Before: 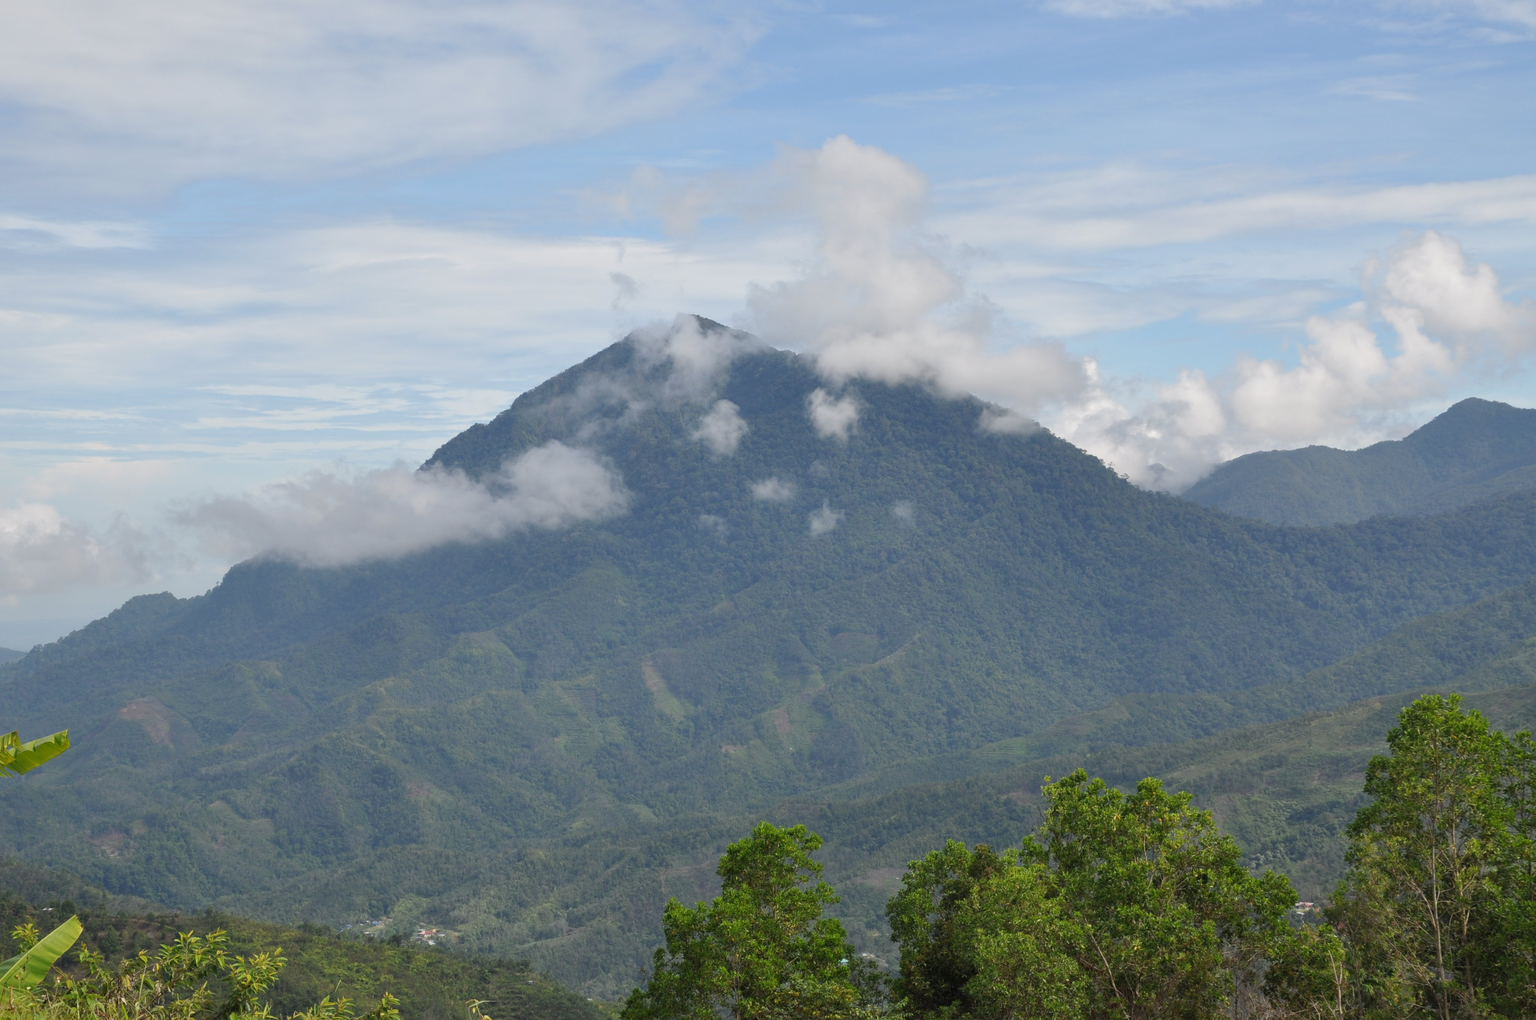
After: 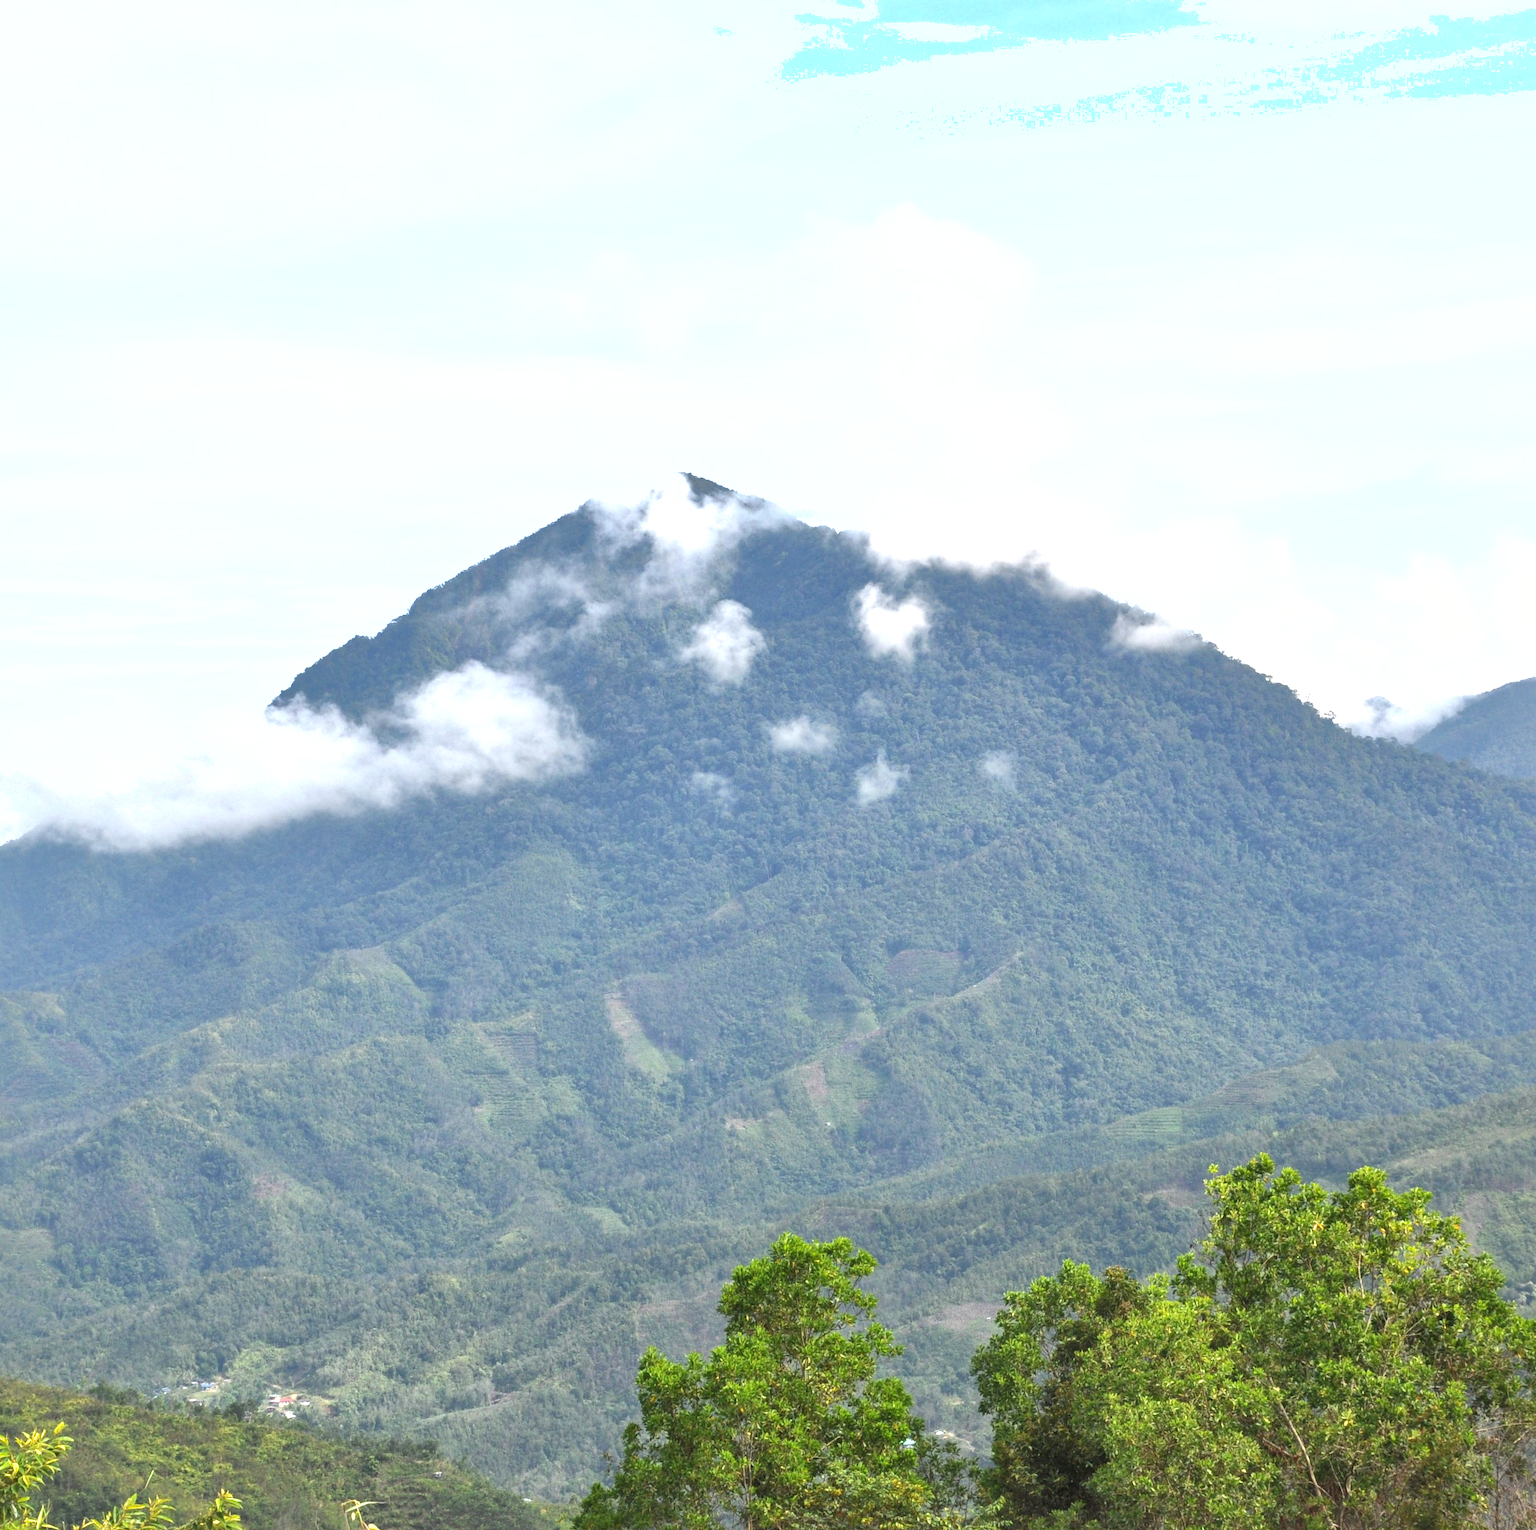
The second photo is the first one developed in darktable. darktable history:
crop and rotate: left 15.546%, right 17.787%
shadows and highlights: on, module defaults
local contrast: mode bilateral grid, contrast 20, coarseness 50, detail 120%, midtone range 0.2
exposure: black level correction 0, exposure 1.3 EV, compensate exposure bias true, compensate highlight preservation false
